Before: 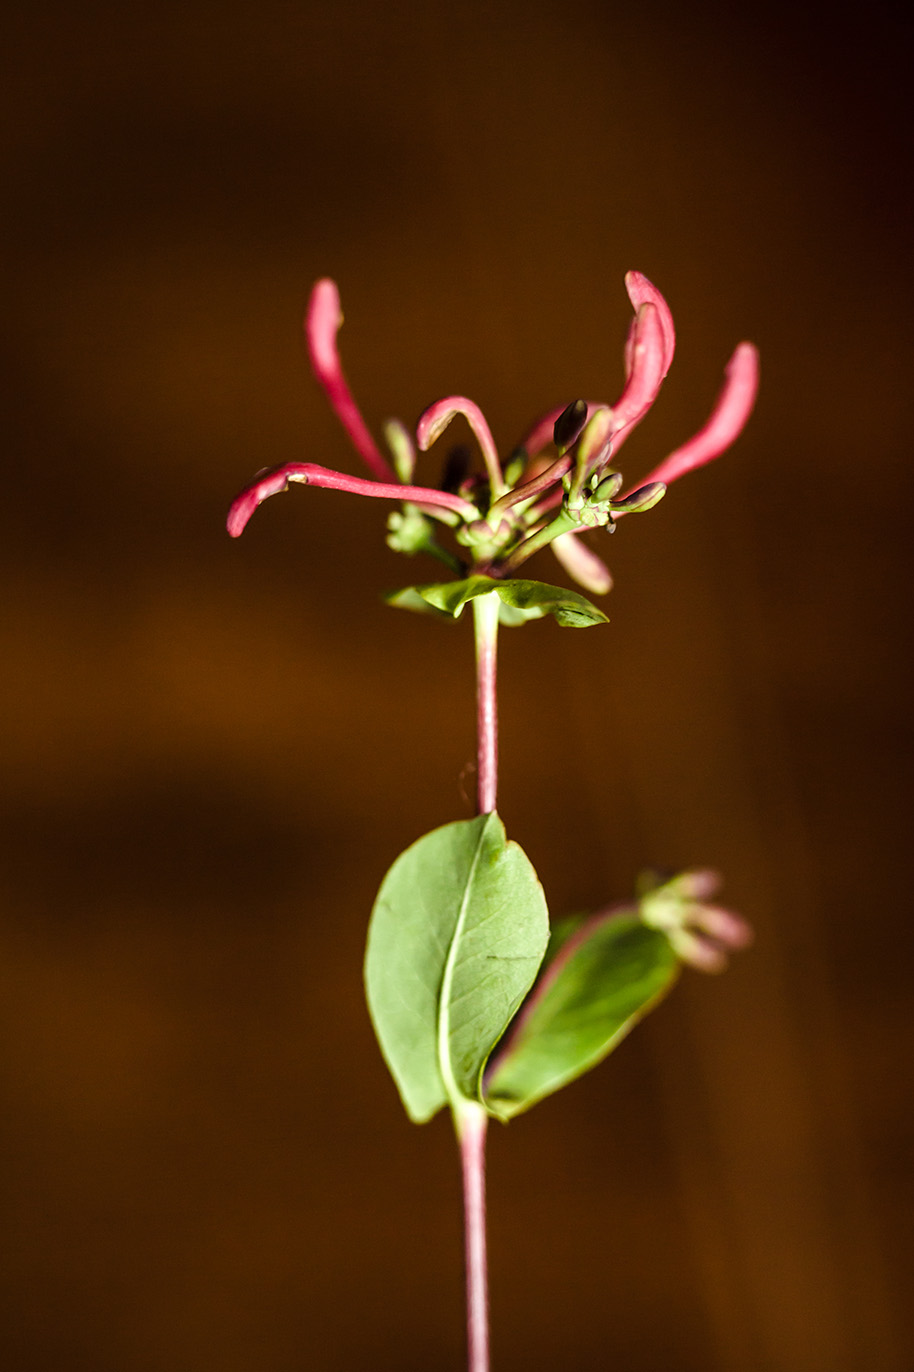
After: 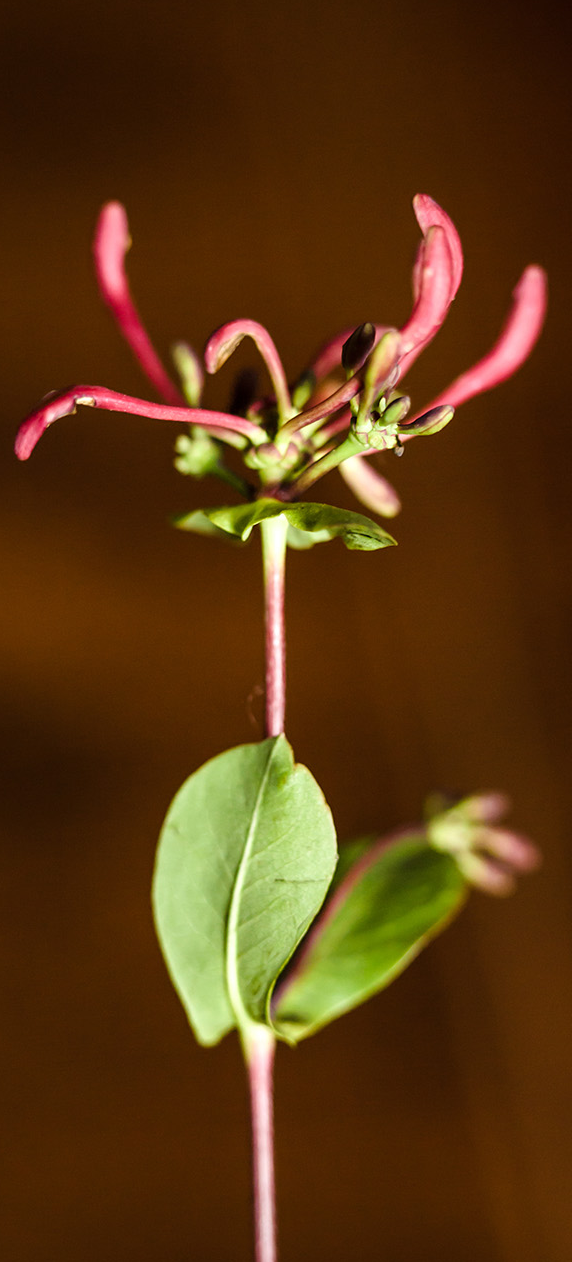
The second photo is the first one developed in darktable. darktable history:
crop and rotate: left 23.245%, top 5.633%, right 14.138%, bottom 2.357%
